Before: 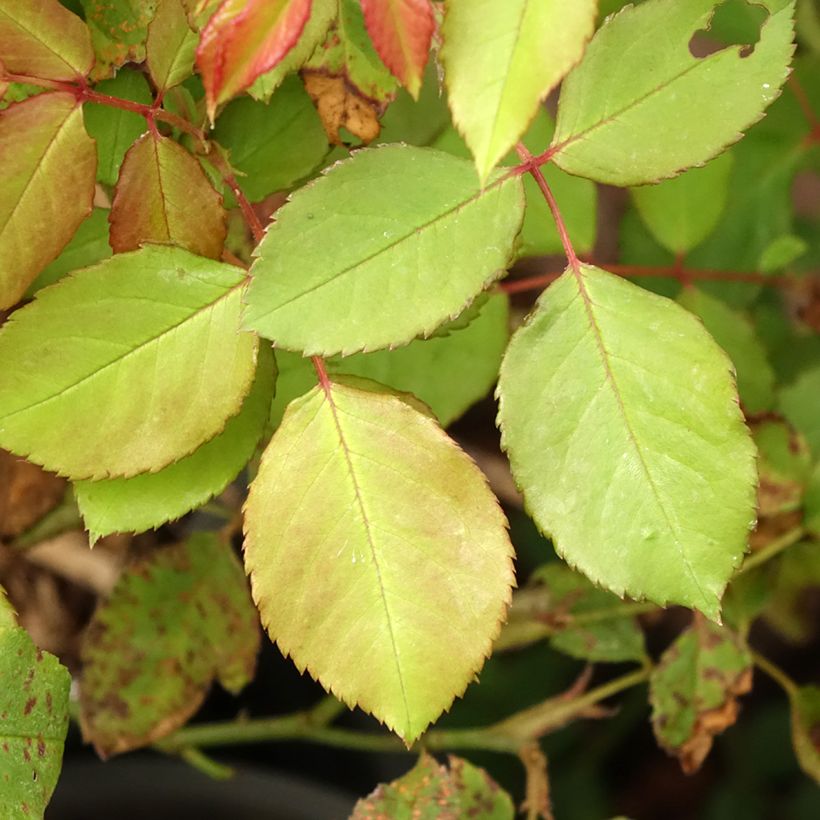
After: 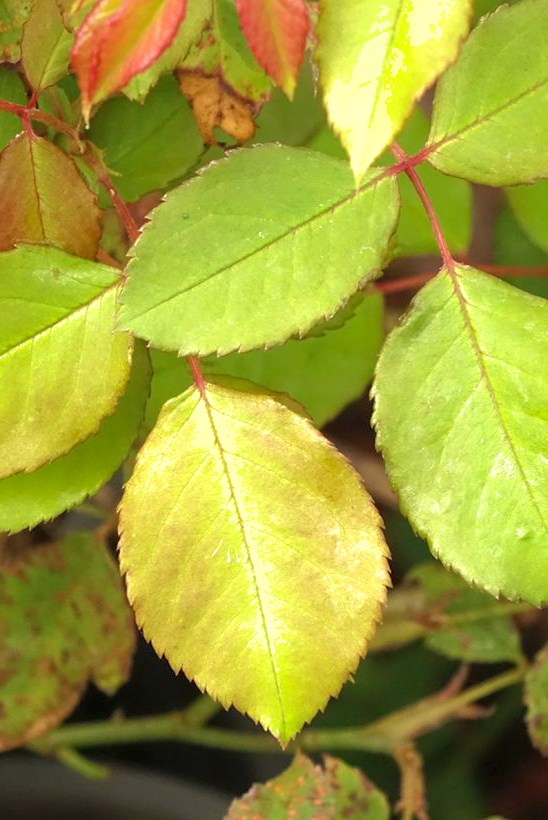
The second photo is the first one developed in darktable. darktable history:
exposure: black level correction 0, exposure 0.3 EV, compensate highlight preservation false
crop: left 15.365%, right 17.748%
shadows and highlights: on, module defaults
